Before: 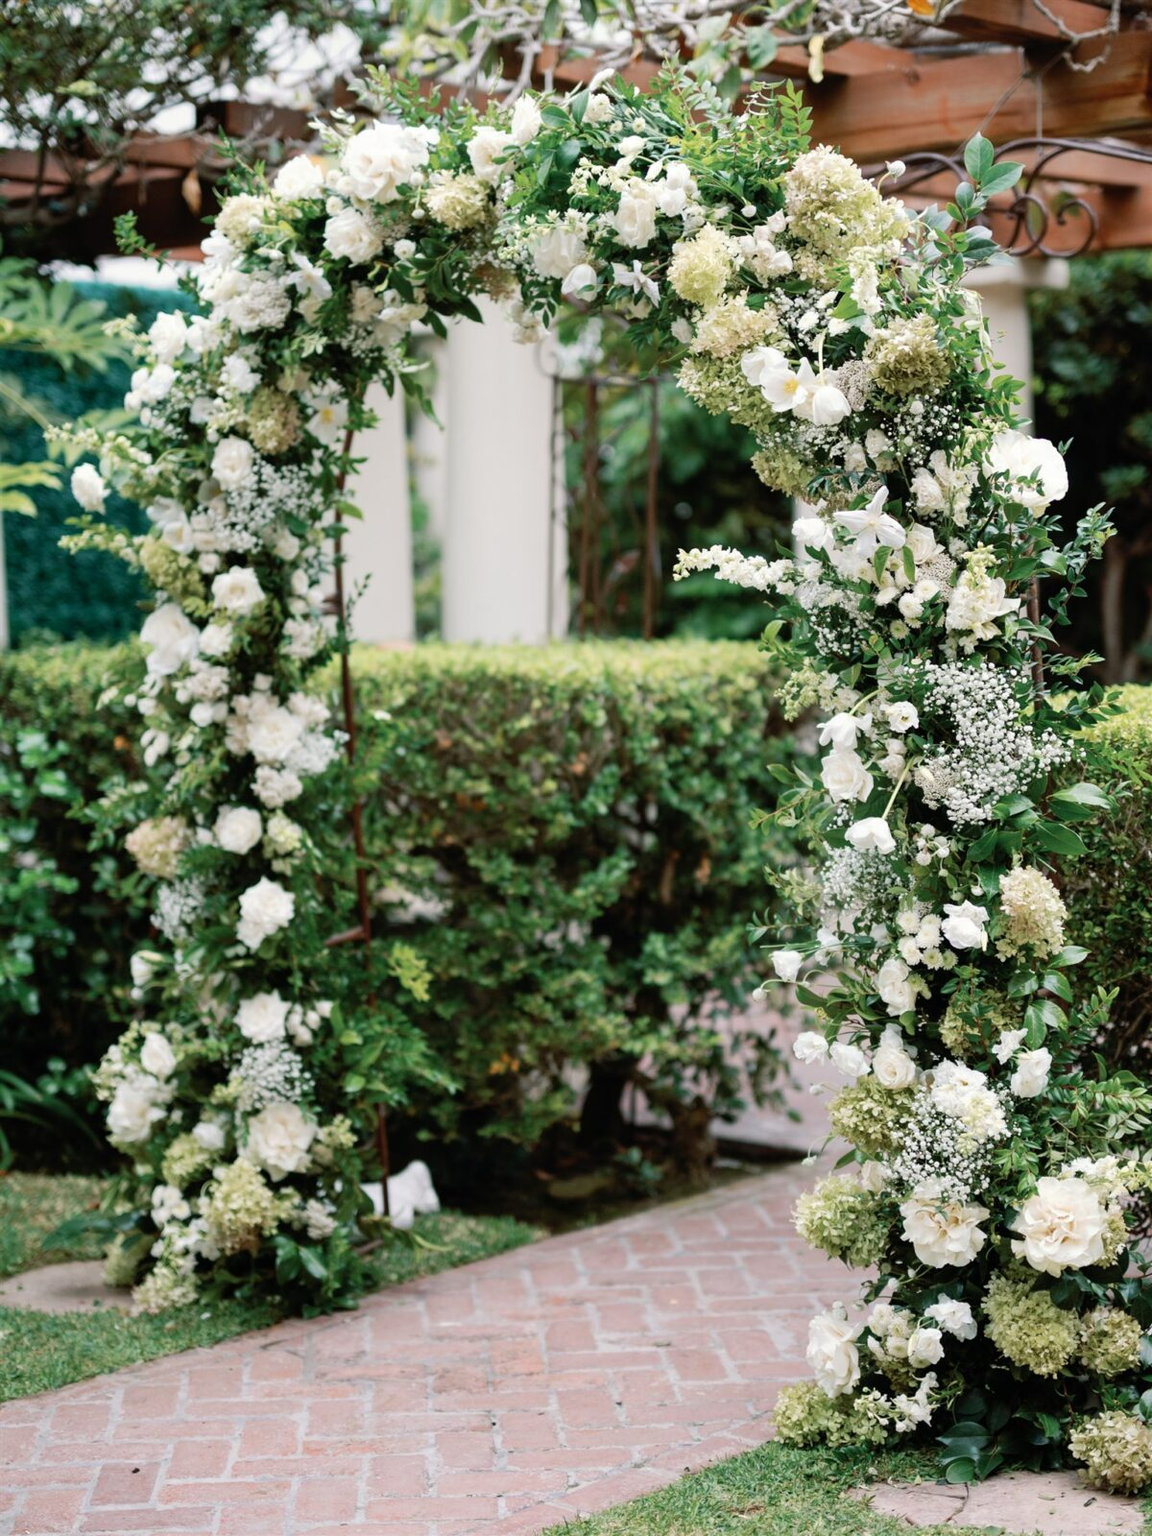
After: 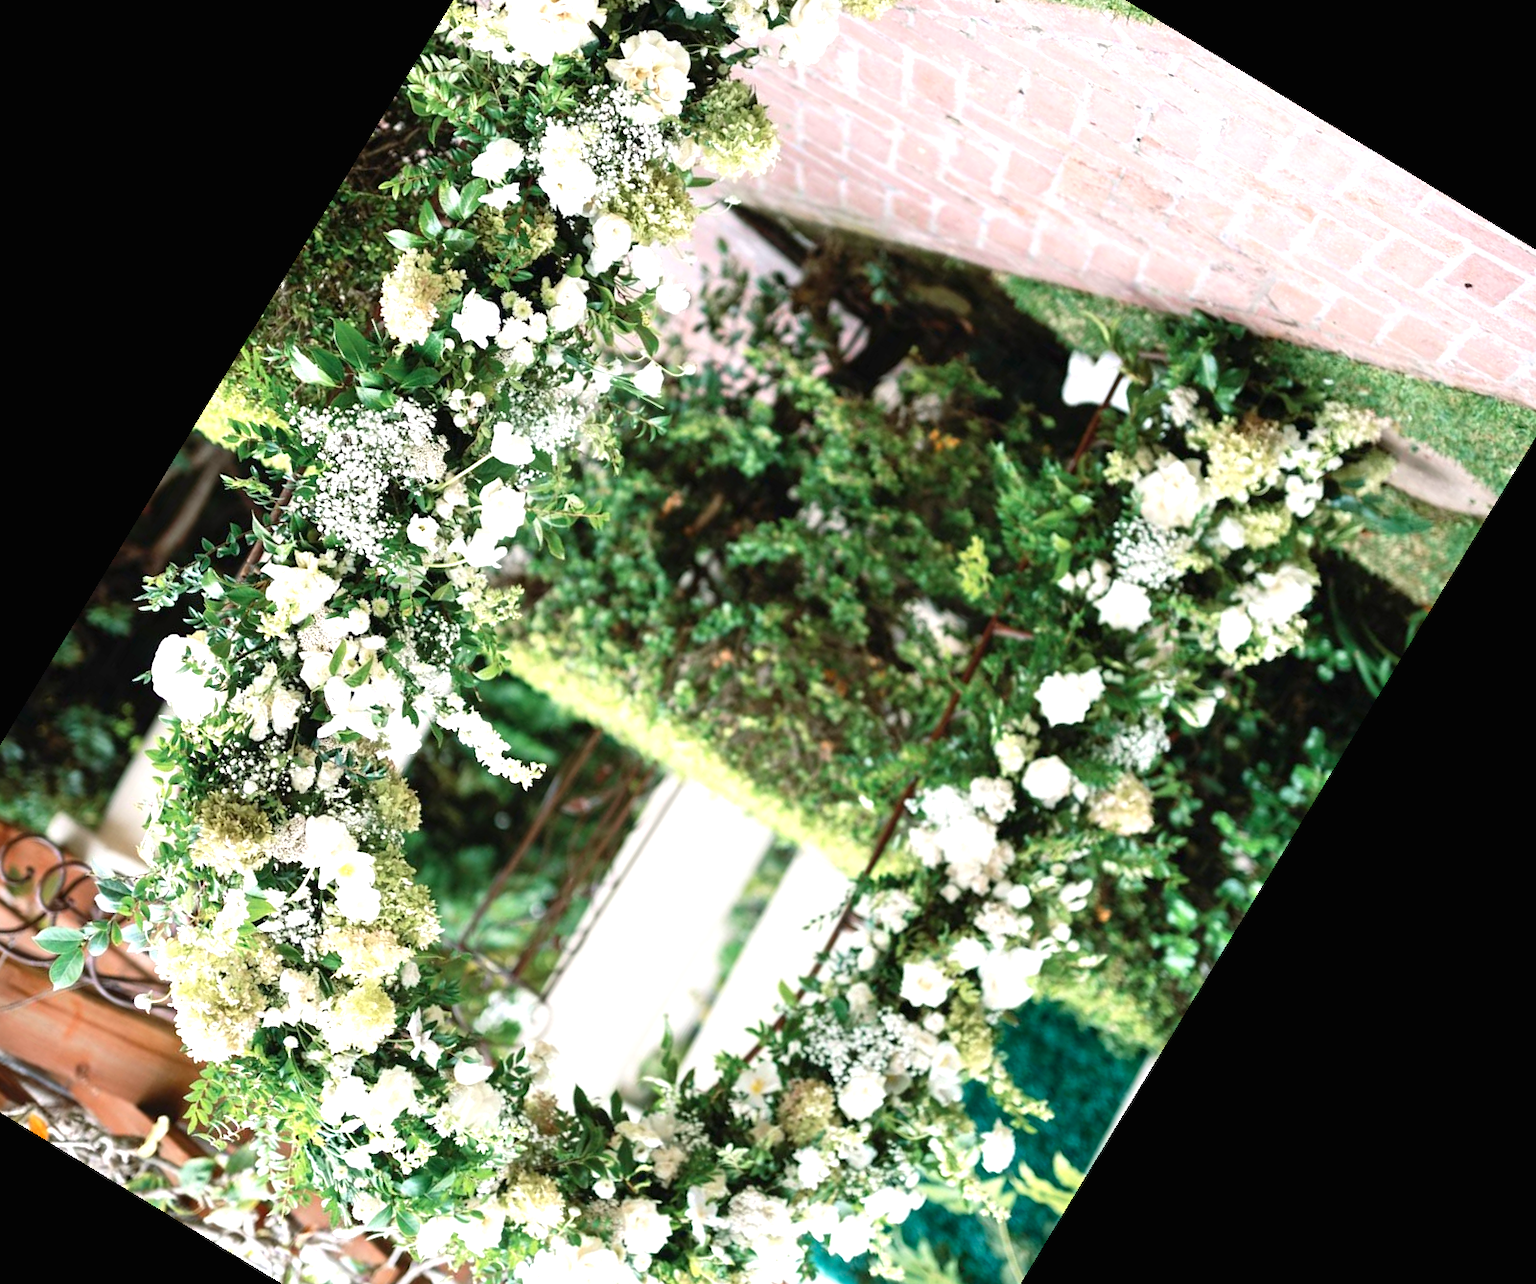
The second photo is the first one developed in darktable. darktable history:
exposure: black level correction -0.001, exposure 0.9 EV, compensate exposure bias true, compensate highlight preservation false
color zones: curves: ch1 [(0.25, 0.5) (0.747, 0.71)]
crop and rotate: angle 148.68°, left 9.111%, top 15.603%, right 4.588%, bottom 17.041%
